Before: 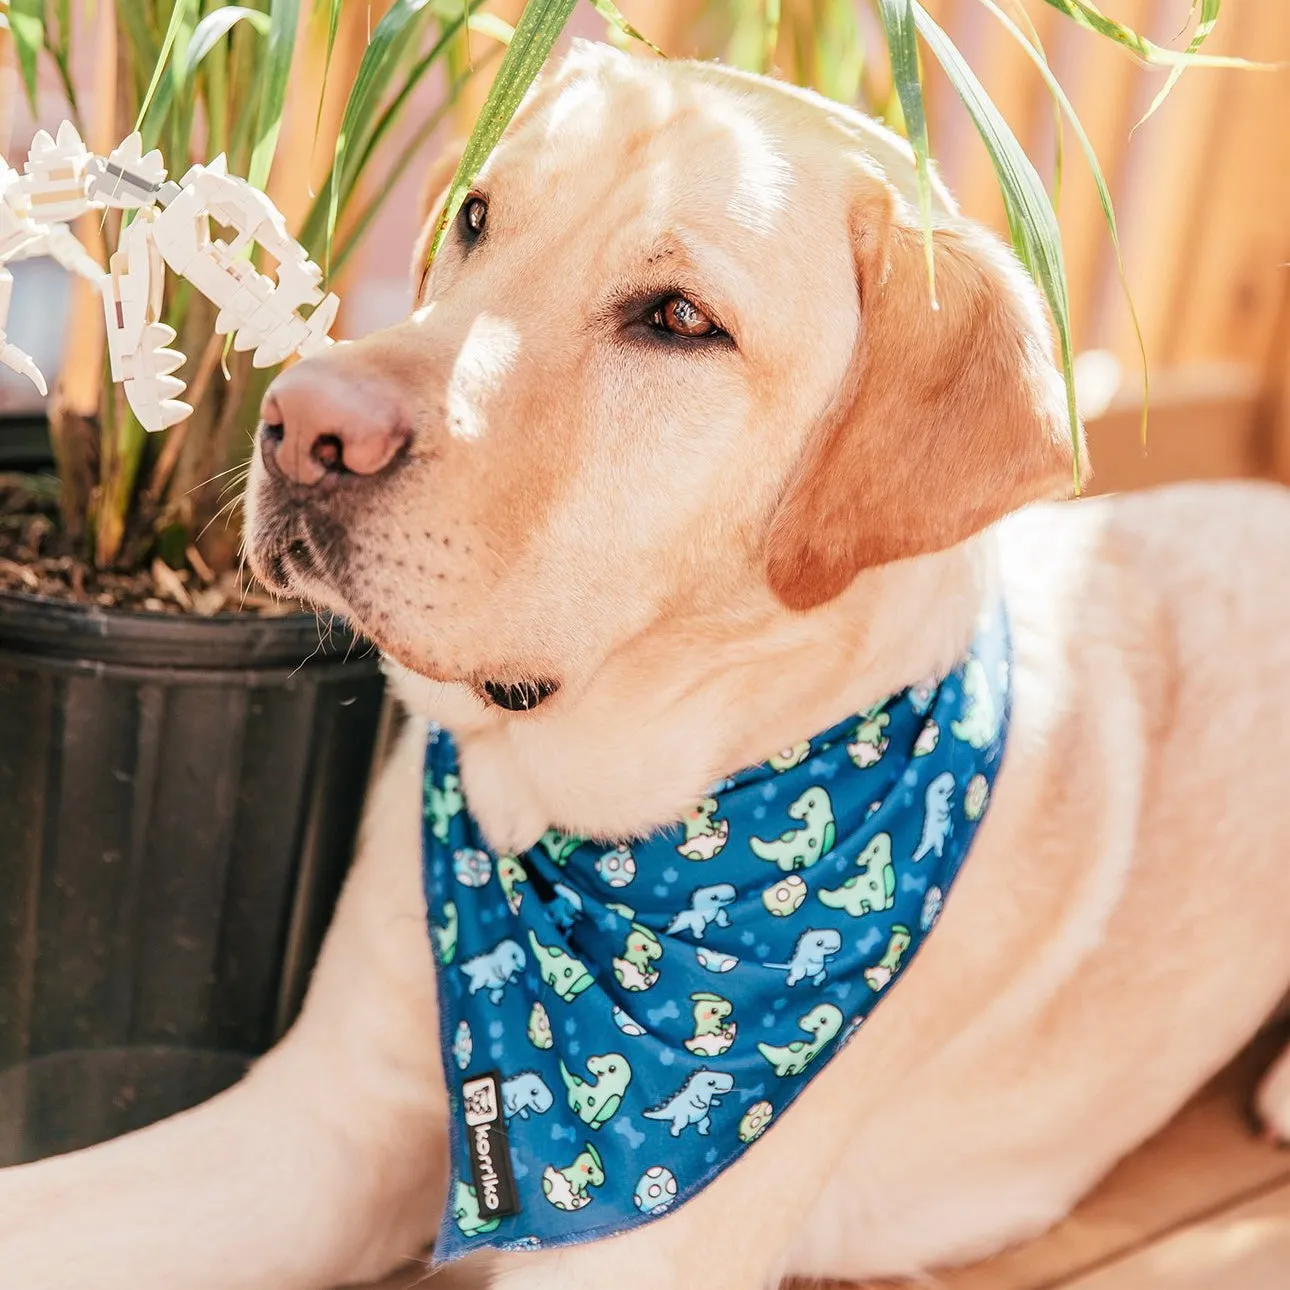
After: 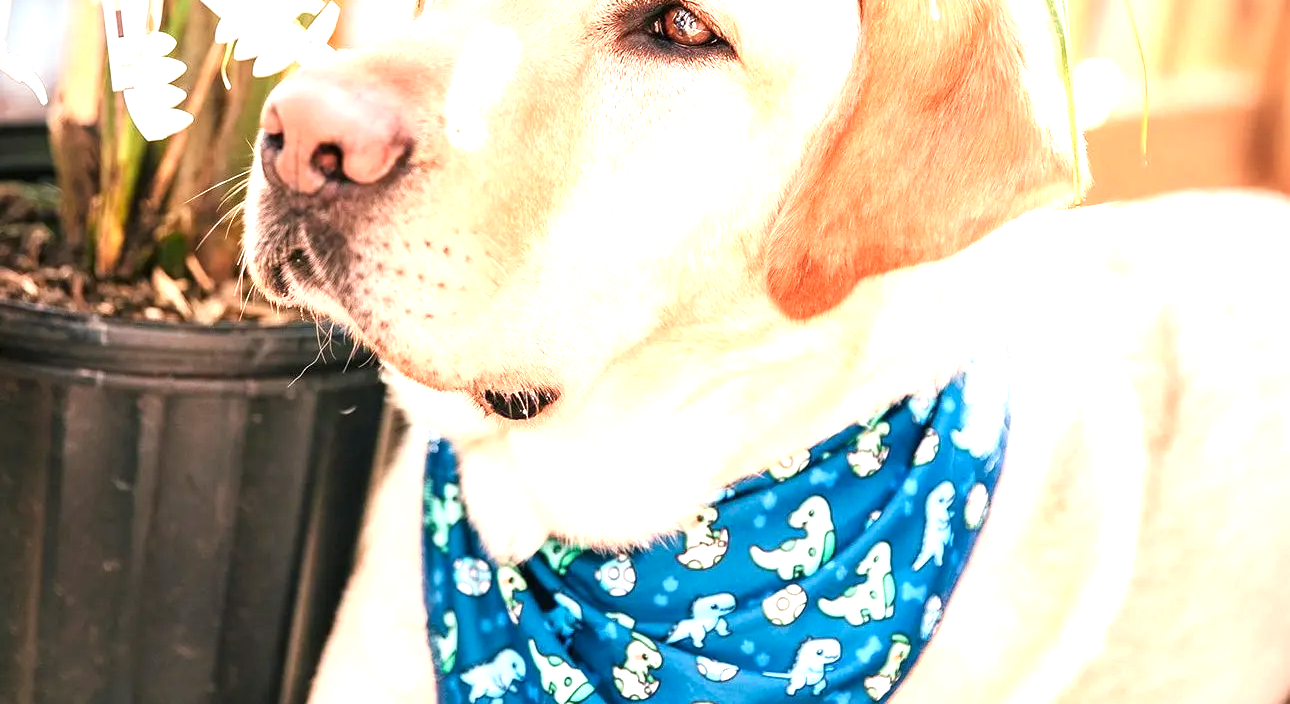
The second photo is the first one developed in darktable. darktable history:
vignetting: fall-off start 84.11%, fall-off radius 80.95%, brightness -0.576, saturation -0.26, width/height ratio 1.224
crop and rotate: top 22.62%, bottom 22.775%
contrast brightness saturation: contrast 0.032, brightness -0.04
exposure: exposure 1.162 EV, compensate highlight preservation false
